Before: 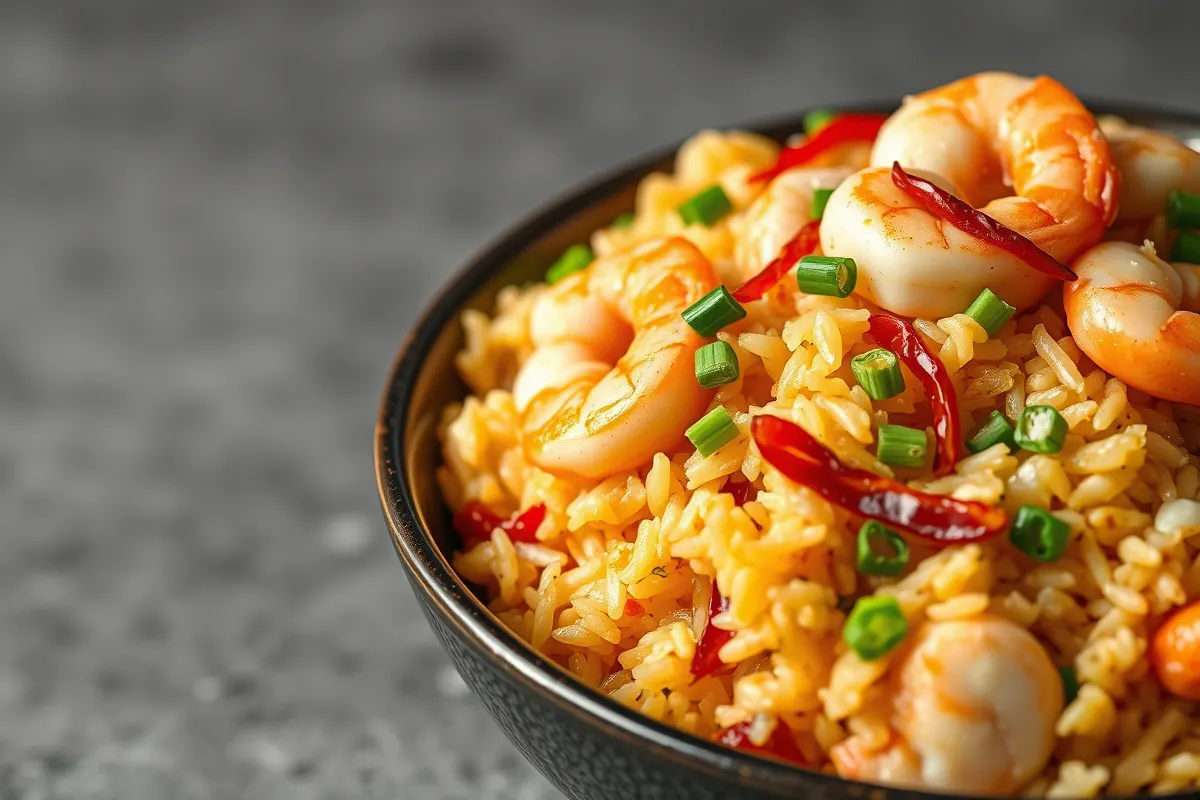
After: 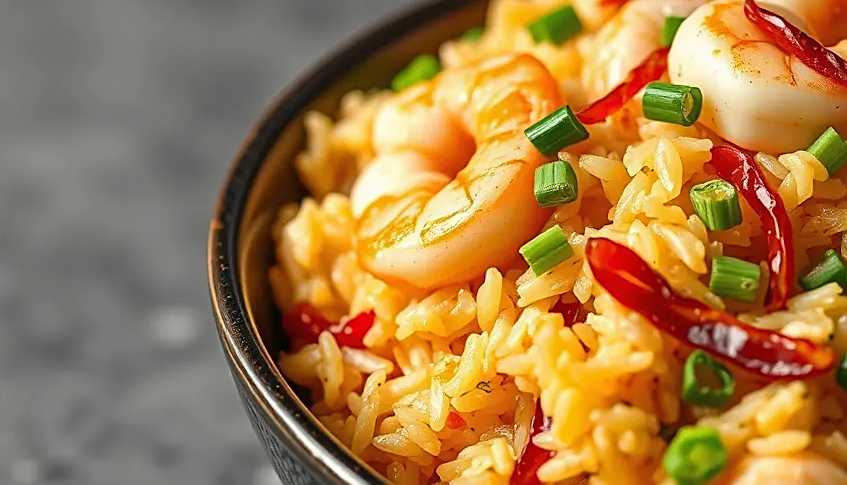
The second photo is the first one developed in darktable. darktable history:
crop and rotate: angle -4.09°, left 9.782%, top 20.97%, right 12.191%, bottom 12.061%
sharpen: on, module defaults
